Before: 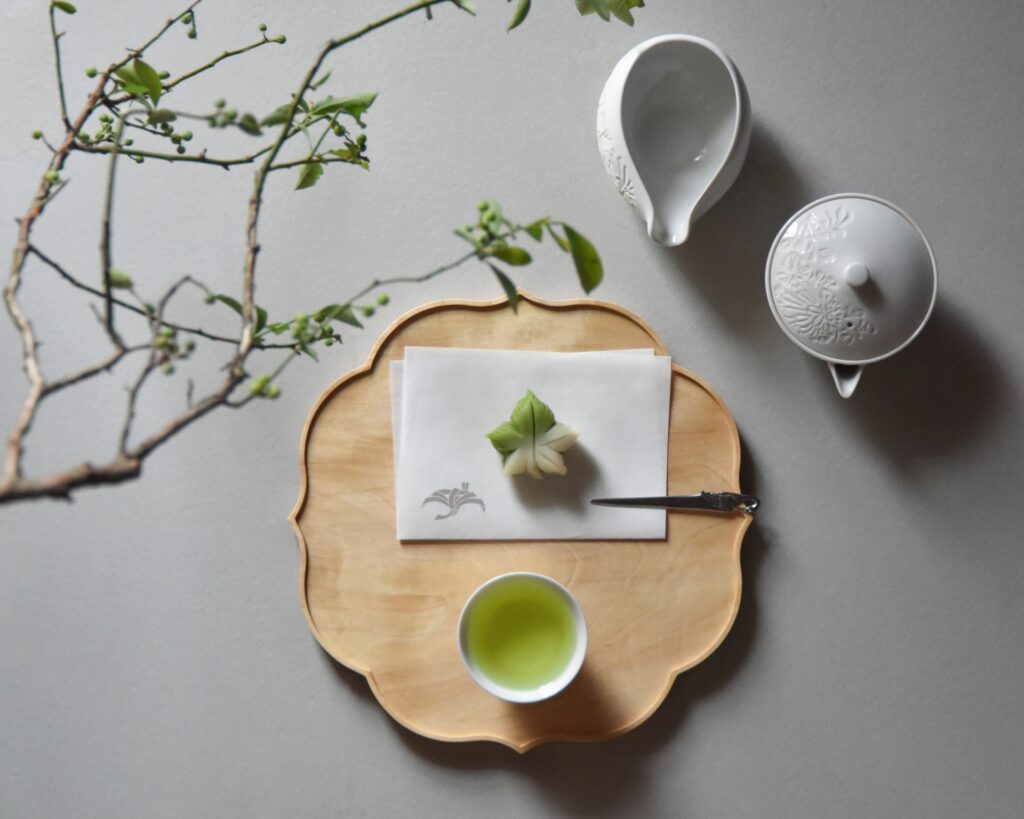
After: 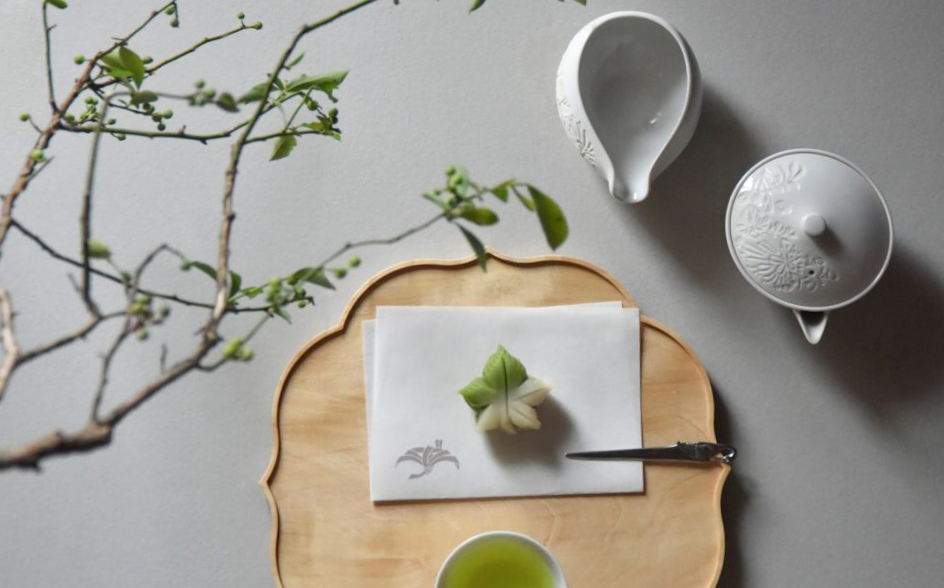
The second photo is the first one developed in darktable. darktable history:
rotate and perspective: rotation -1.68°, lens shift (vertical) -0.146, crop left 0.049, crop right 0.912, crop top 0.032, crop bottom 0.96
crop: bottom 24.967%
